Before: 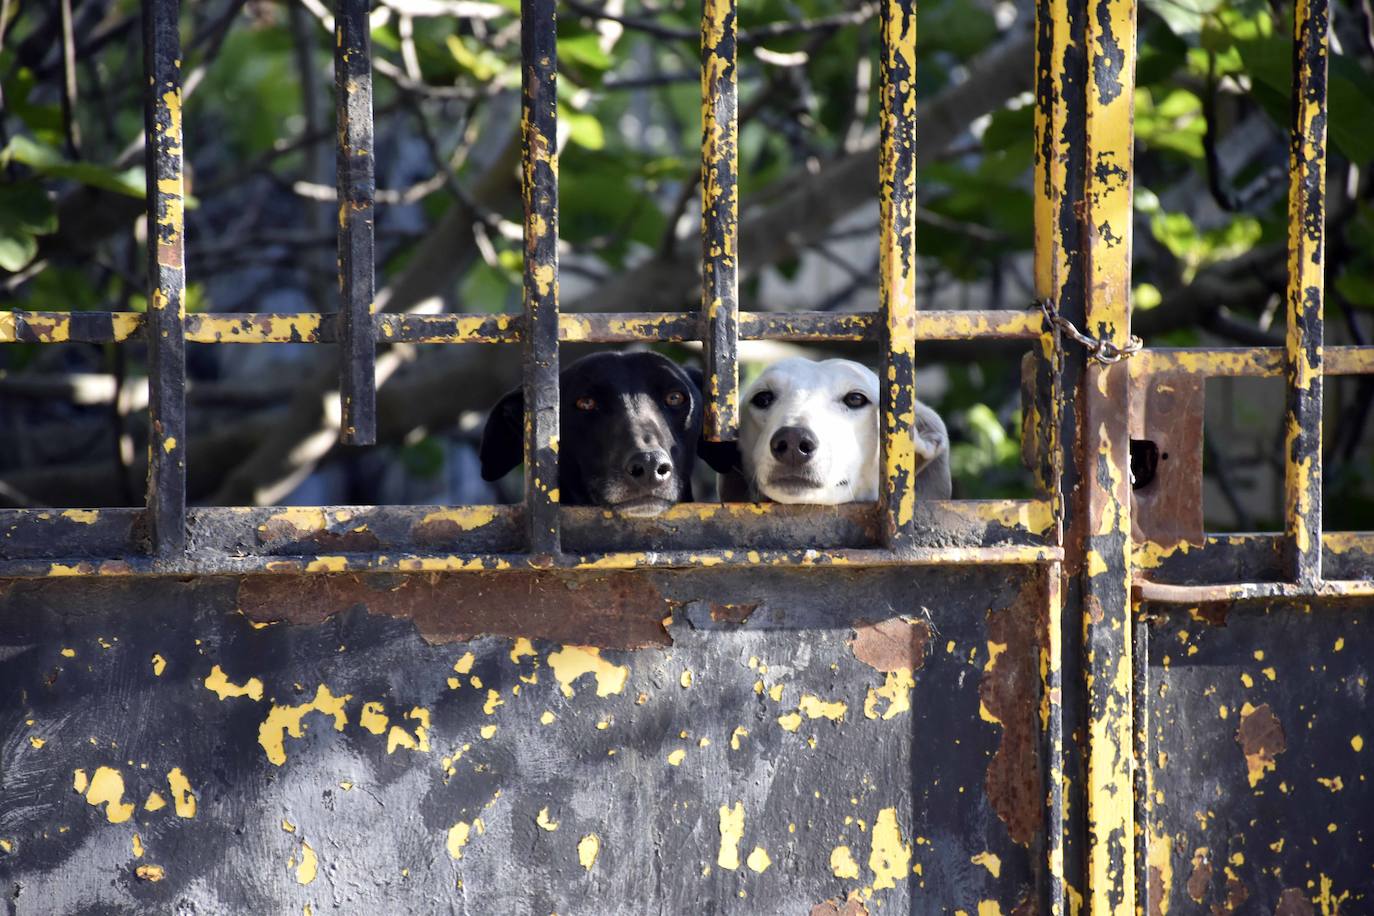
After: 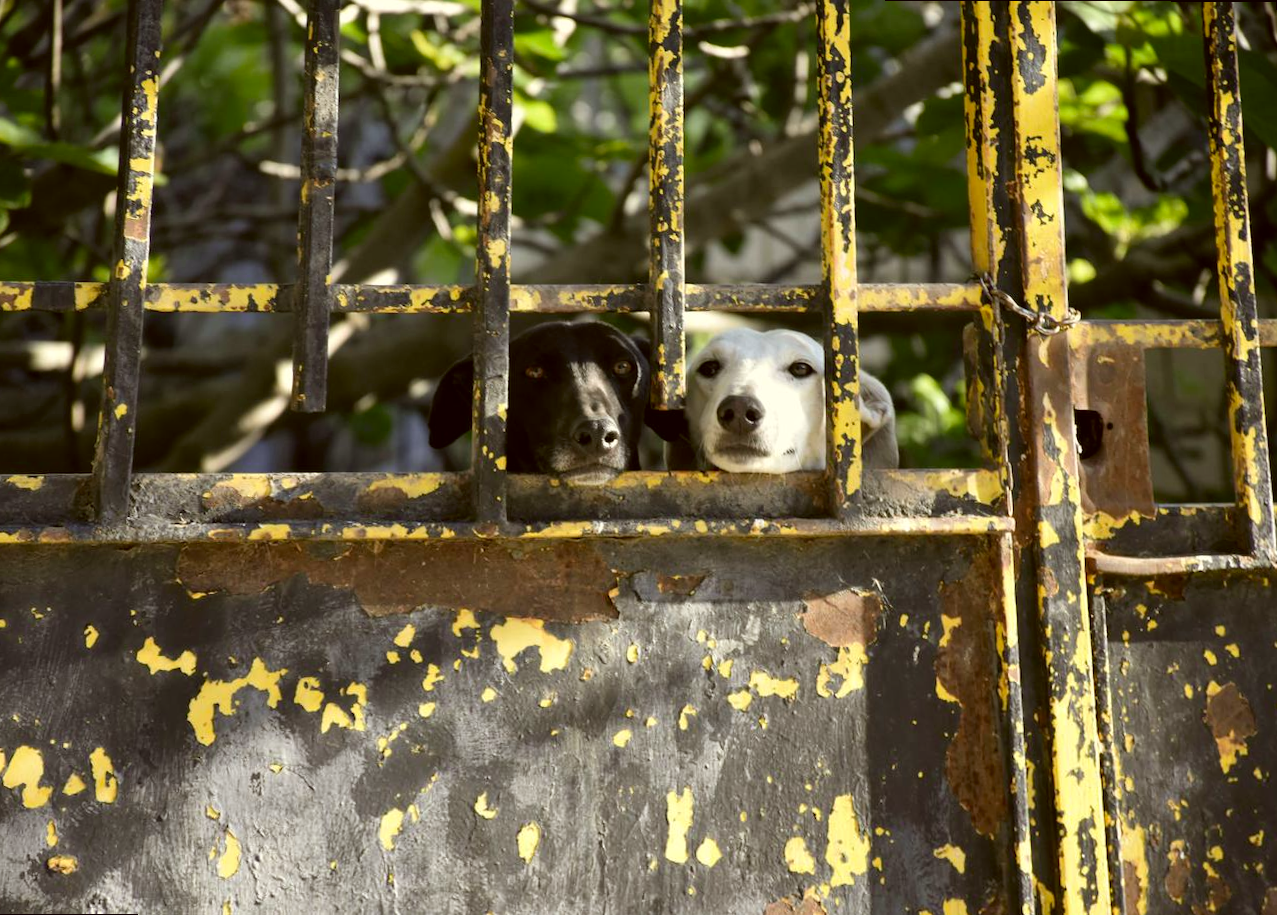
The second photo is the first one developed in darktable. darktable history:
color correction: highlights a* -1.43, highlights b* 10.12, shadows a* 0.395, shadows b* 19.35
rotate and perspective: rotation 0.215°, lens shift (vertical) -0.139, crop left 0.069, crop right 0.939, crop top 0.002, crop bottom 0.996
